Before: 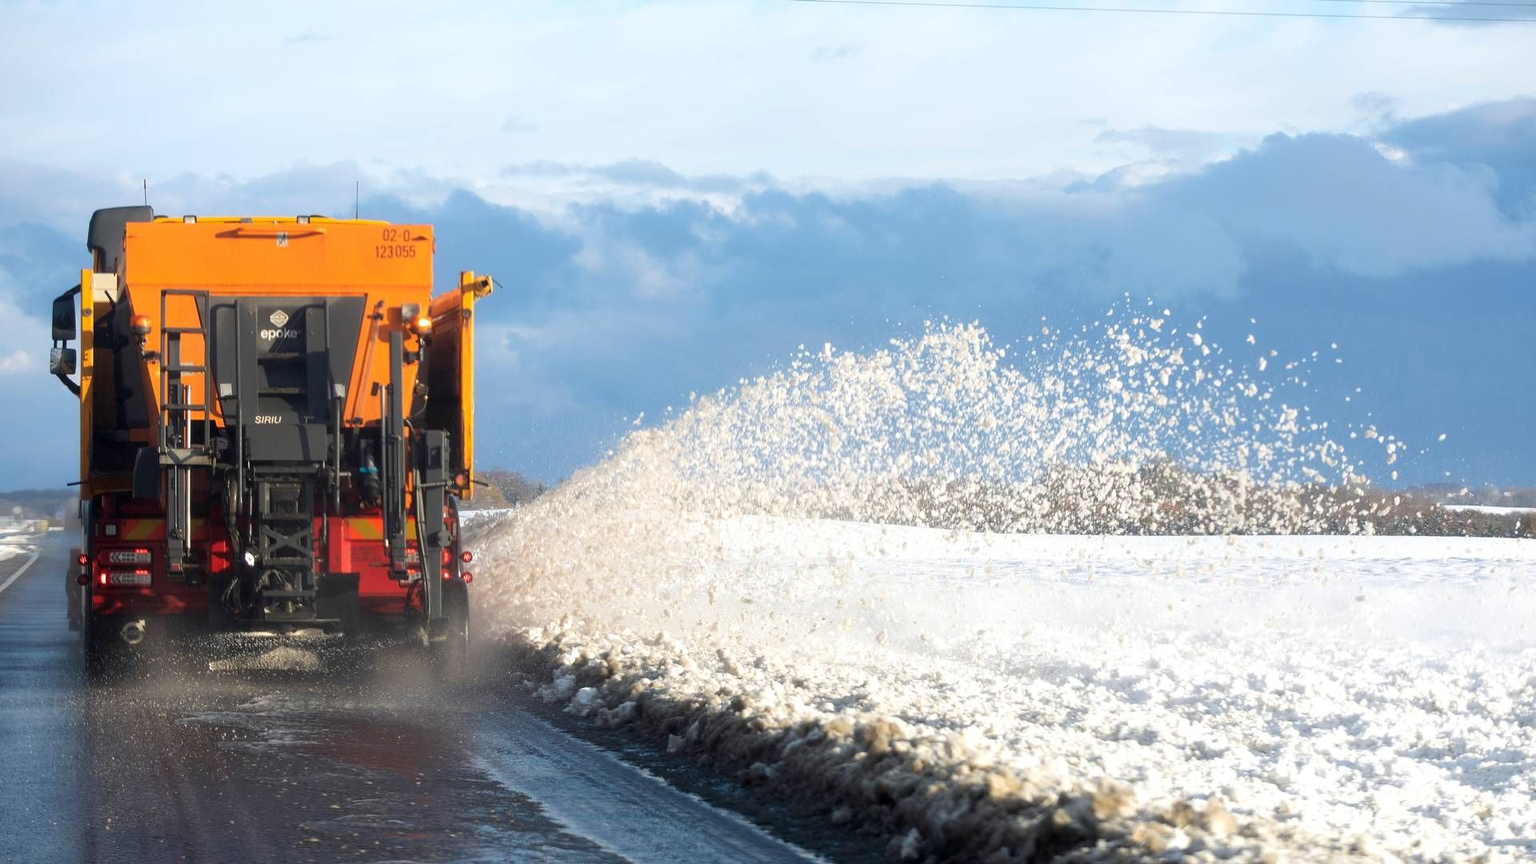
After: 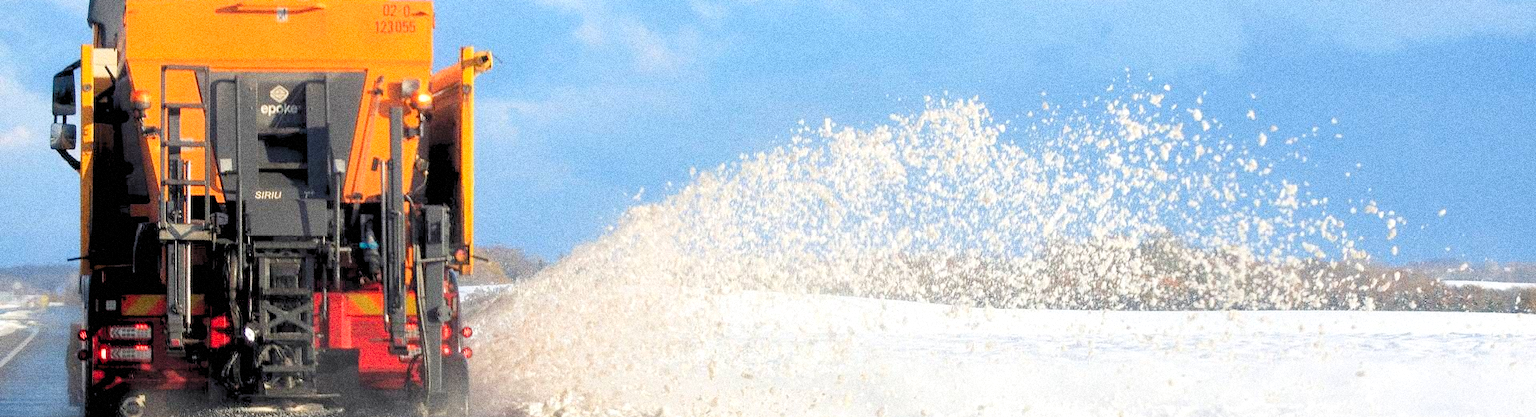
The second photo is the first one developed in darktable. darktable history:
levels: levels [0.093, 0.434, 0.988]
crop and rotate: top 26.056%, bottom 25.543%
grain: coarseness 14.49 ISO, strength 48.04%, mid-tones bias 35%
